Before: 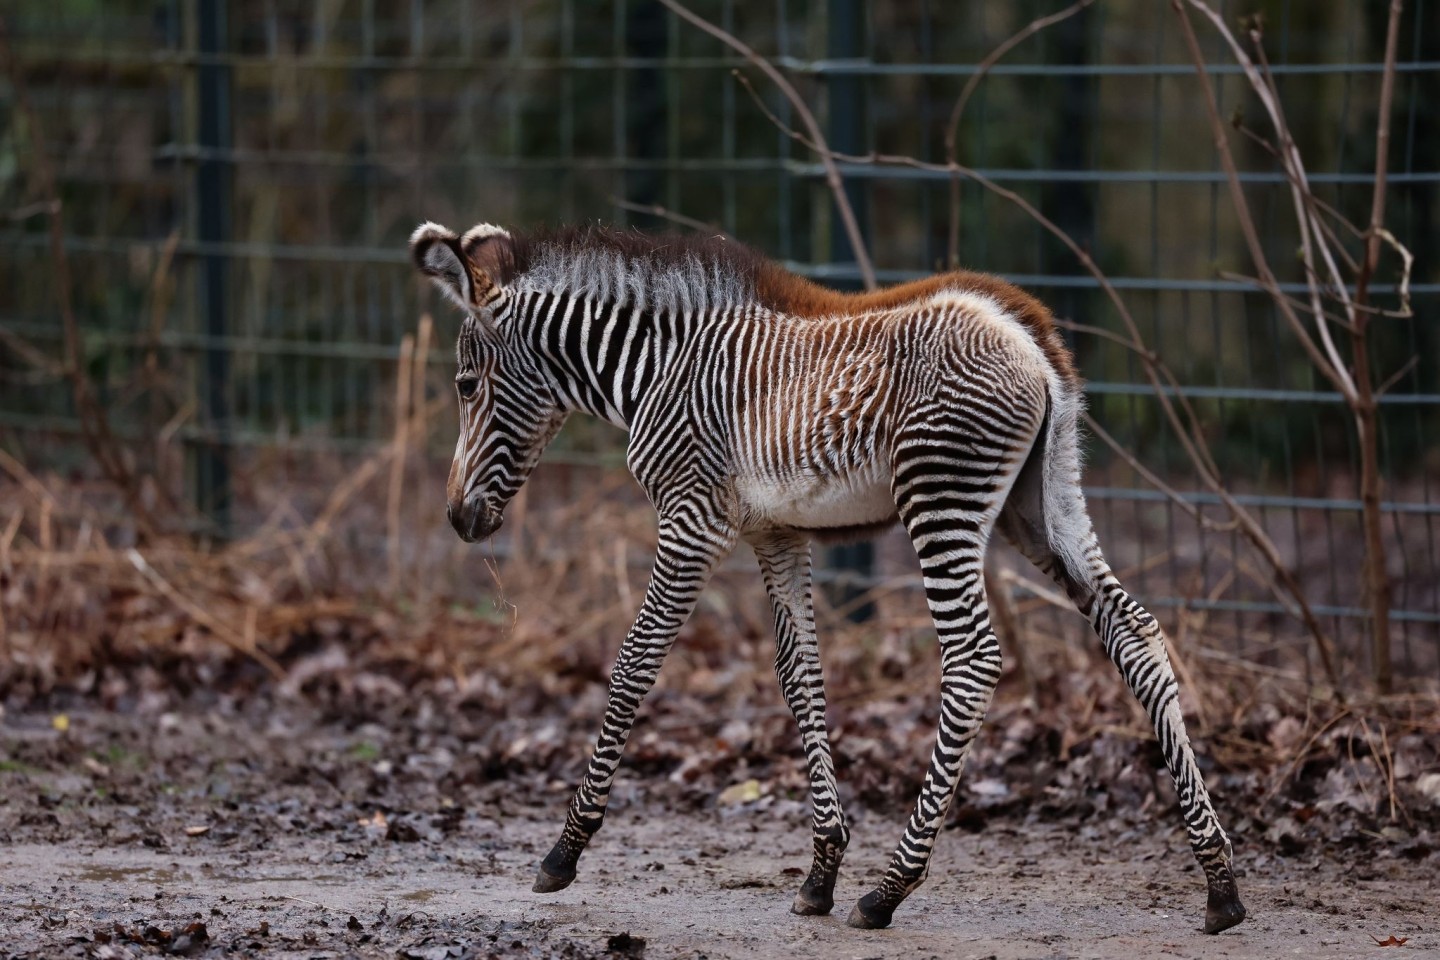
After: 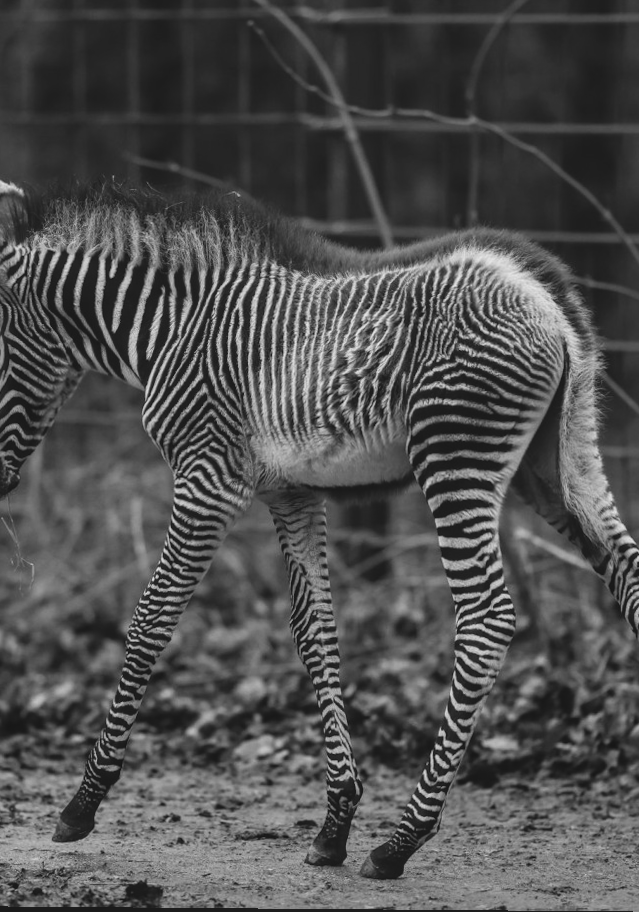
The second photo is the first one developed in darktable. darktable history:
color zones: curves: ch0 [(0.473, 0.374) (0.742, 0.784)]; ch1 [(0.354, 0.737) (0.742, 0.705)]; ch2 [(0.318, 0.421) (0.758, 0.532)]
crop: left 33.452%, top 6.025%, right 23.155%
rotate and perspective: lens shift (vertical) 0.048, lens shift (horizontal) -0.024, automatic cropping off
exposure: black level correction -0.015, exposure -0.125 EV, compensate highlight preservation false
local contrast: on, module defaults
color correction: highlights a* 5.62, highlights b* 33.57, shadows a* -25.86, shadows b* 4.02
monochrome: on, module defaults
